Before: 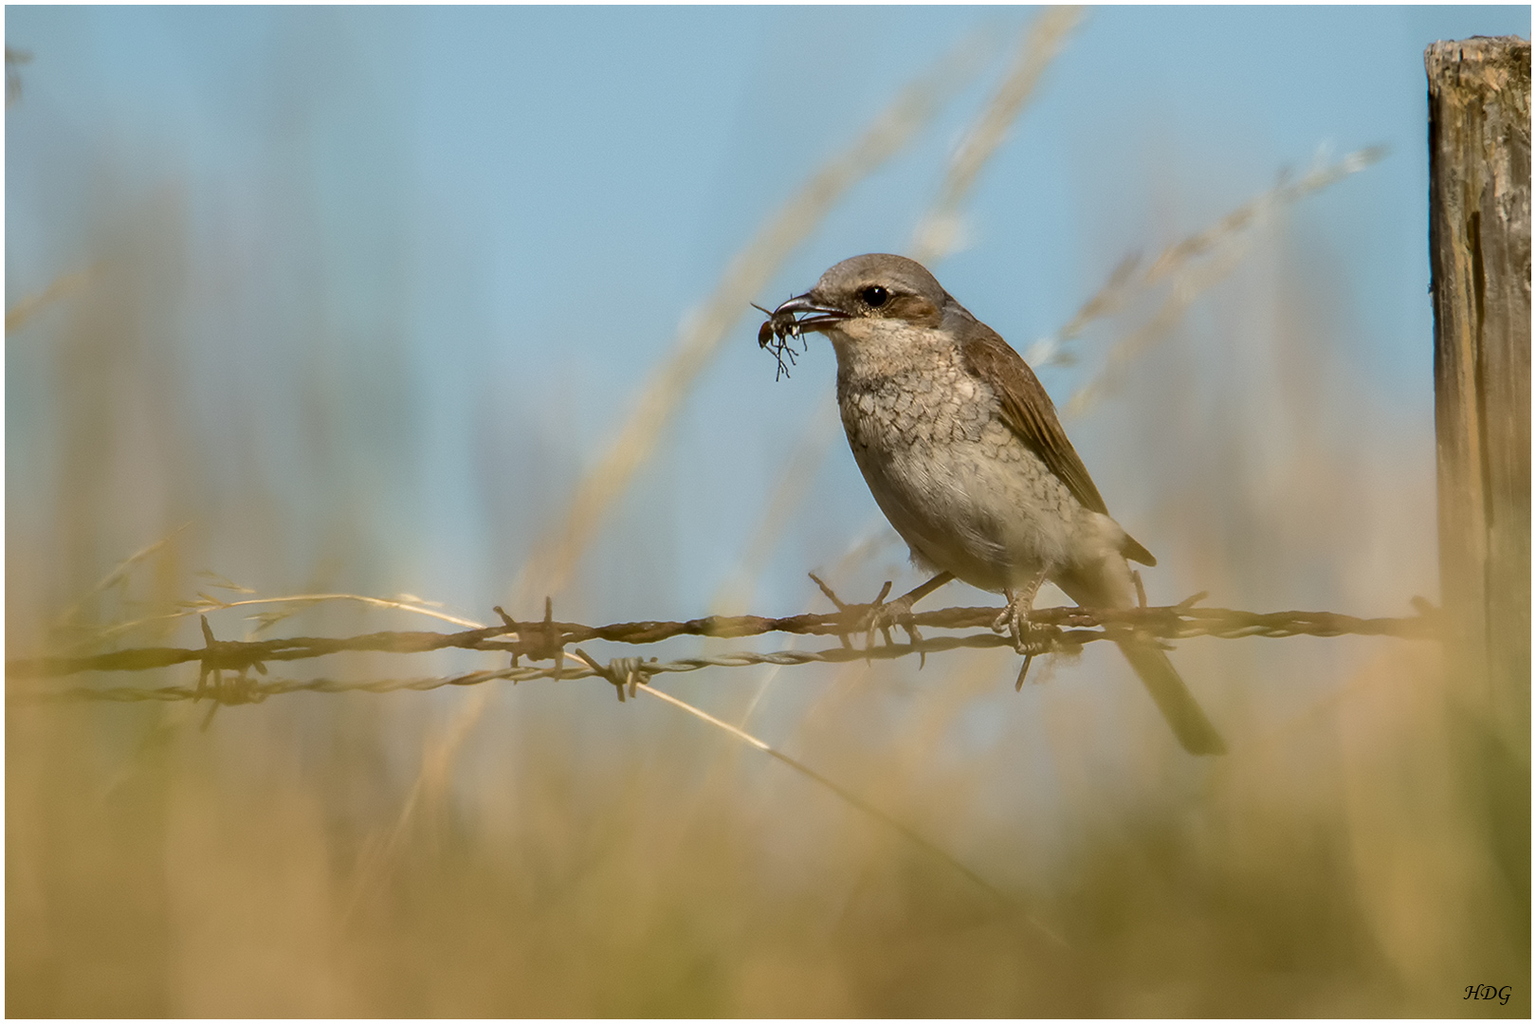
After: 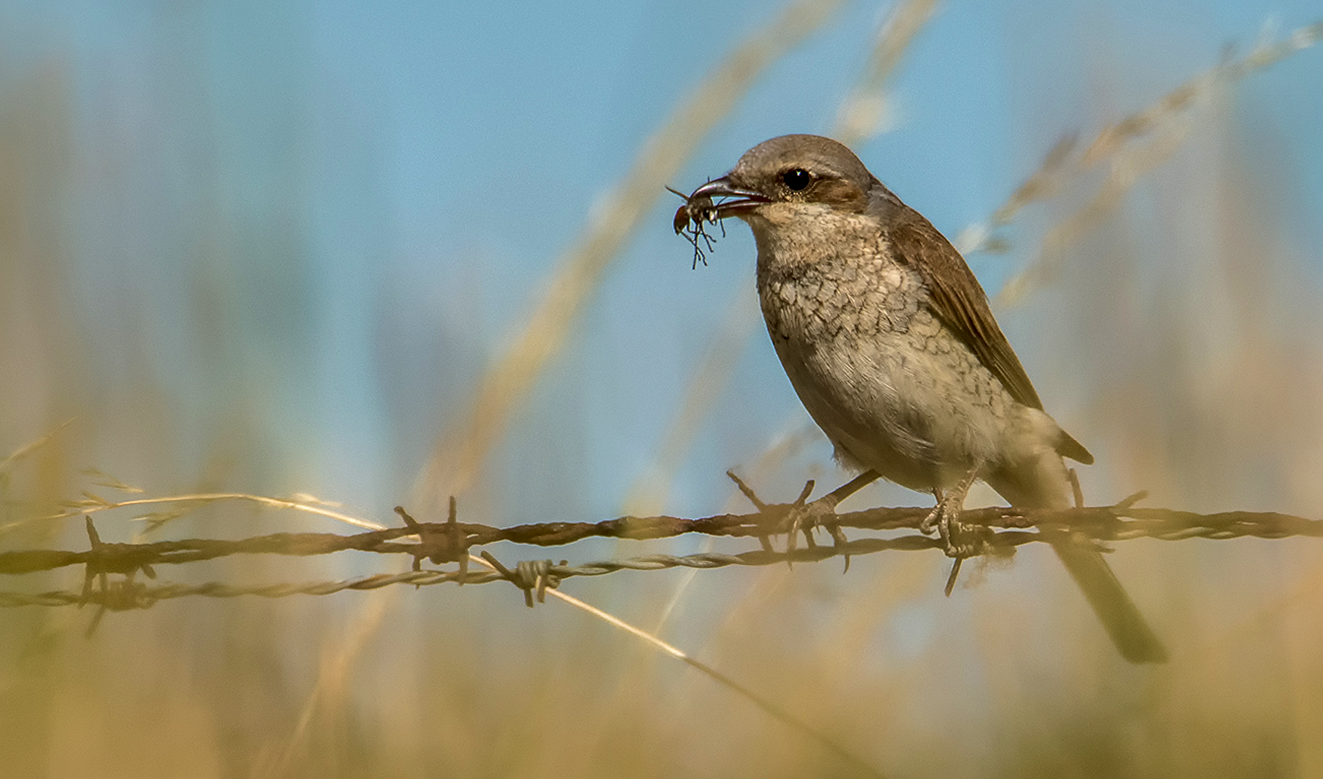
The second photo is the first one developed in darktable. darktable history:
sharpen: amount 0.203
exposure: black level correction 0, compensate exposure bias true, compensate highlight preservation false
local contrast: on, module defaults
velvia: strength 27.27%
shadows and highlights: on, module defaults
crop: left 7.833%, top 12.342%, right 10.455%, bottom 15.439%
